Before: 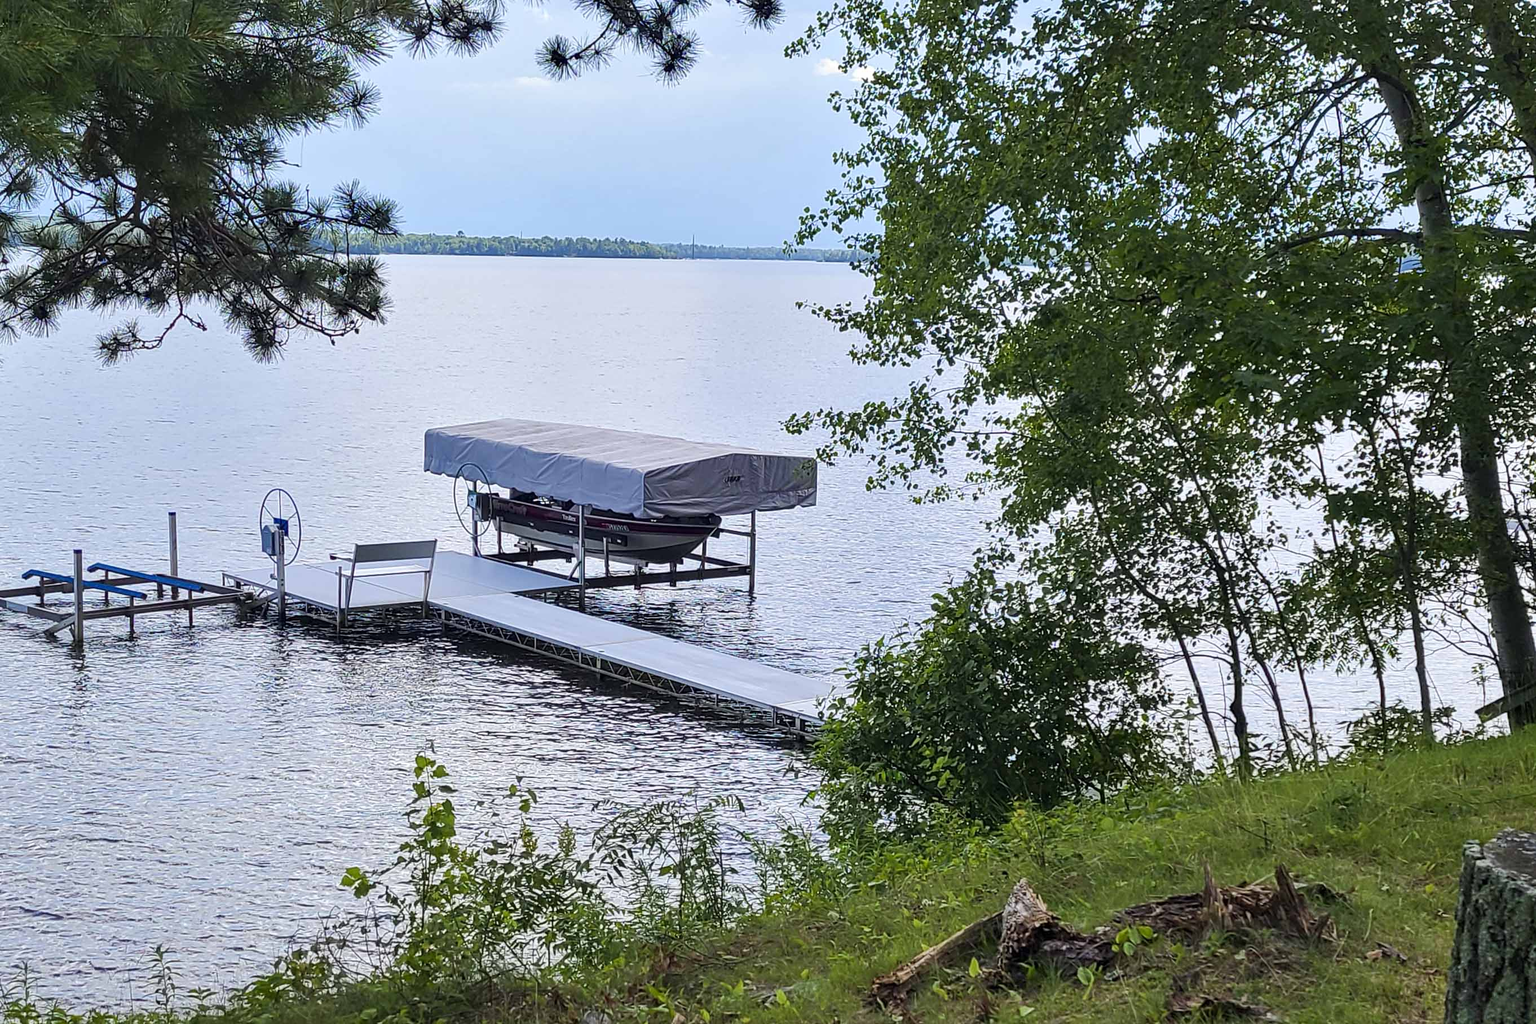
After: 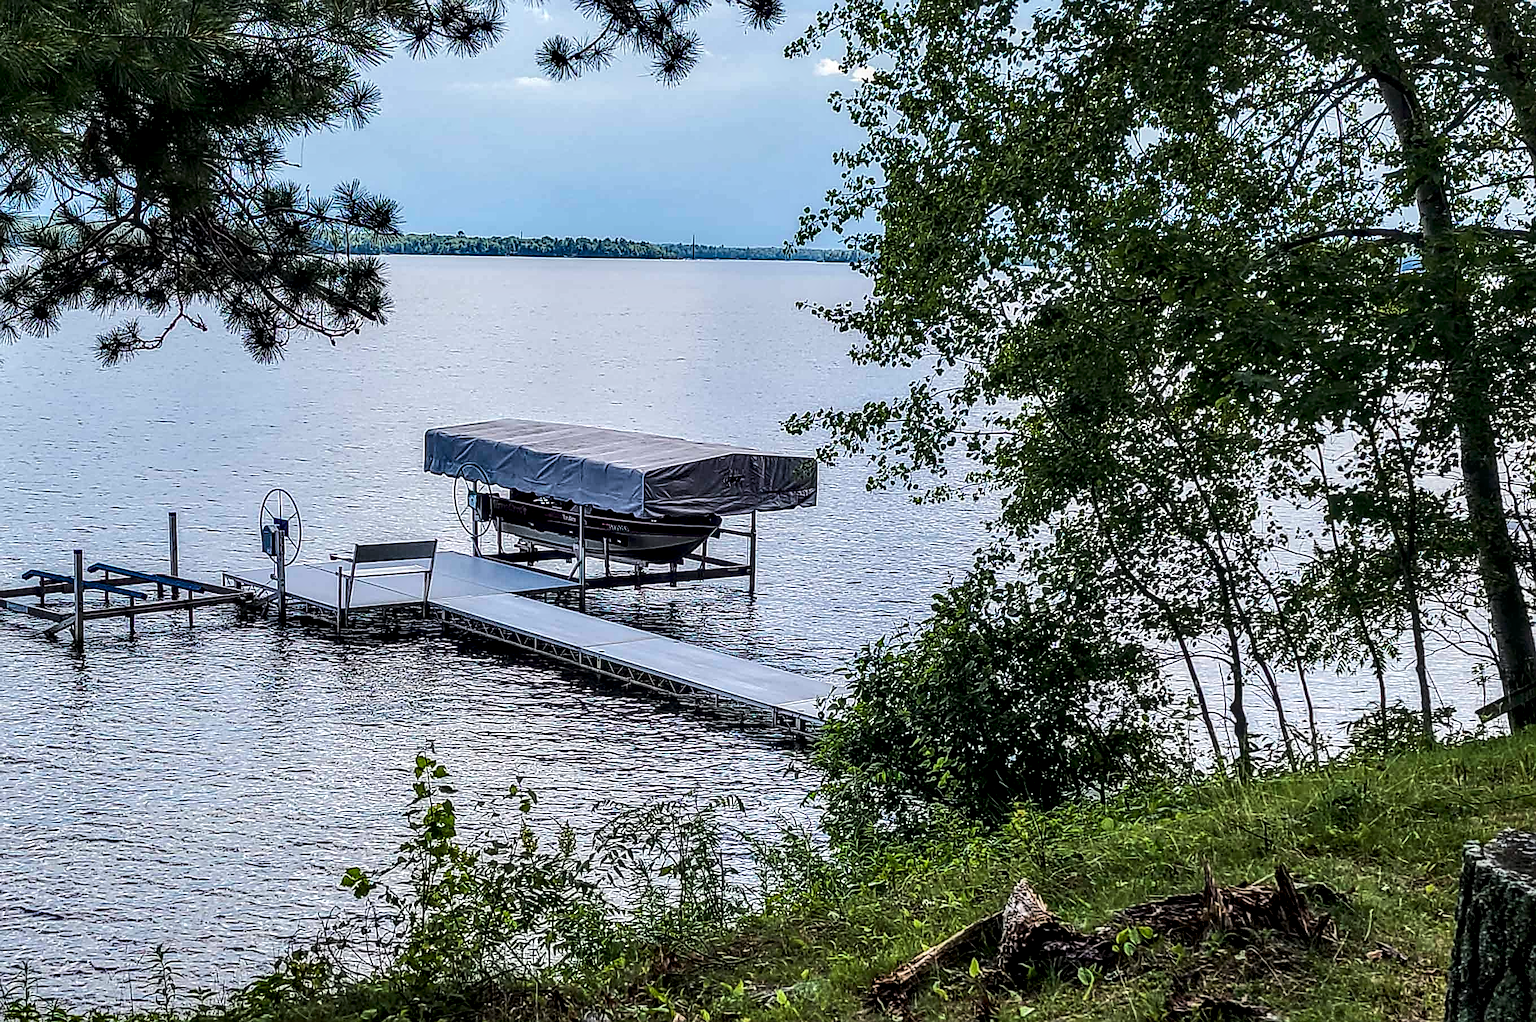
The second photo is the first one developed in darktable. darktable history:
exposure: black level correction 0.007, compensate highlight preservation false
sharpen: amount 0.584
crop: bottom 0.064%
tone curve: curves: ch0 [(0, 0) (0.003, 0.003) (0.011, 0.009) (0.025, 0.018) (0.044, 0.028) (0.069, 0.038) (0.1, 0.049) (0.136, 0.062) (0.177, 0.089) (0.224, 0.123) (0.277, 0.165) (0.335, 0.223) (0.399, 0.293) (0.468, 0.385) (0.543, 0.497) (0.623, 0.613) (0.709, 0.716) (0.801, 0.802) (0.898, 0.887) (1, 1)], color space Lab, linked channels, preserve colors none
local contrast: highlights 12%, shadows 39%, detail 184%, midtone range 0.467
